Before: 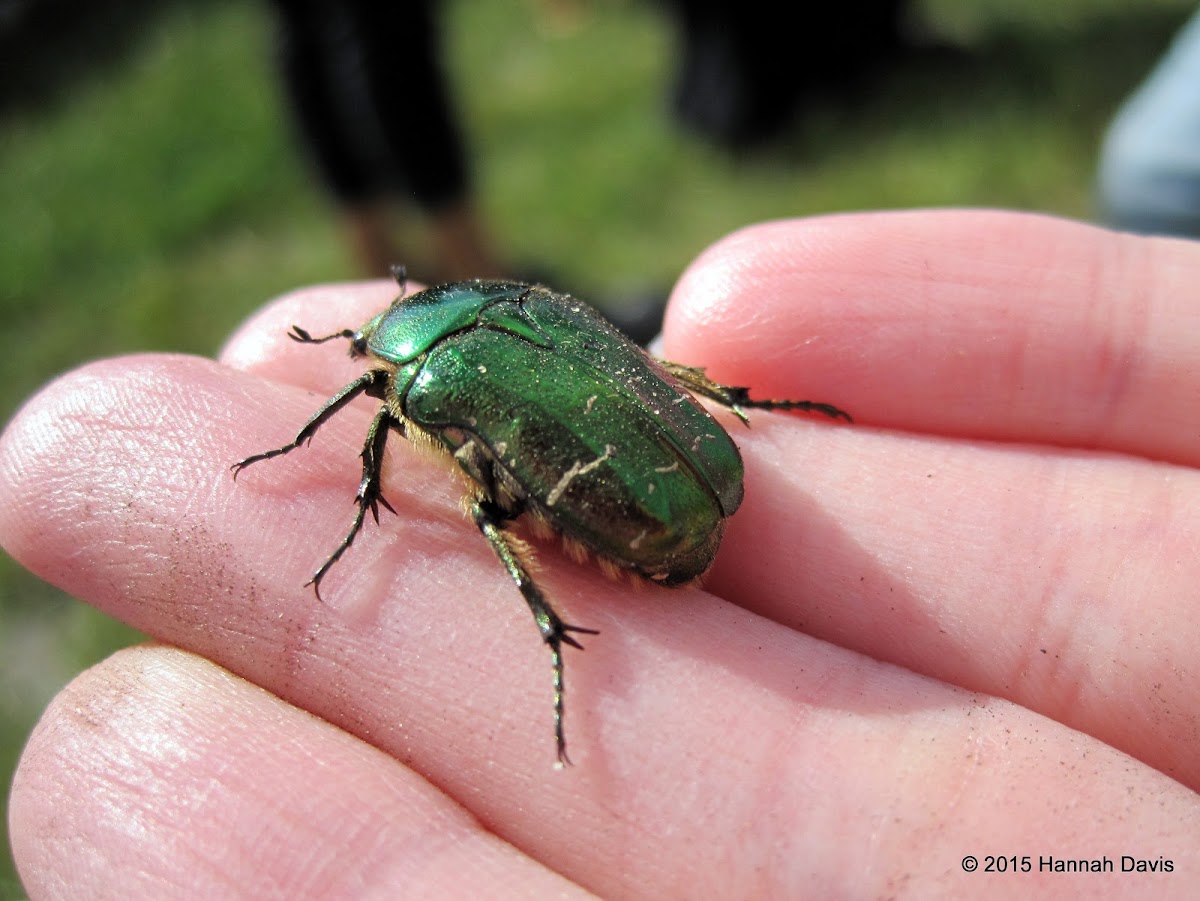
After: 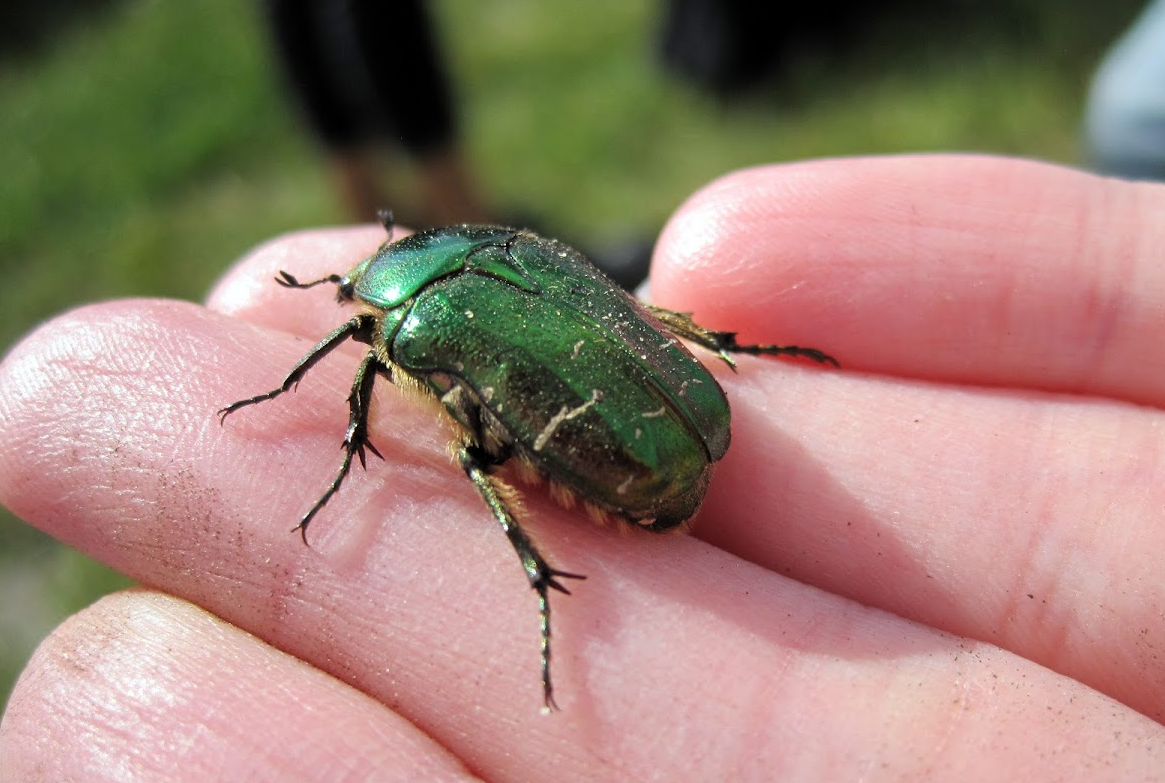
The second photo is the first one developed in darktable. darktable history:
sharpen: radius 2.901, amount 0.865, threshold 47.187
crop: left 1.154%, top 6.179%, right 1.721%, bottom 6.858%
